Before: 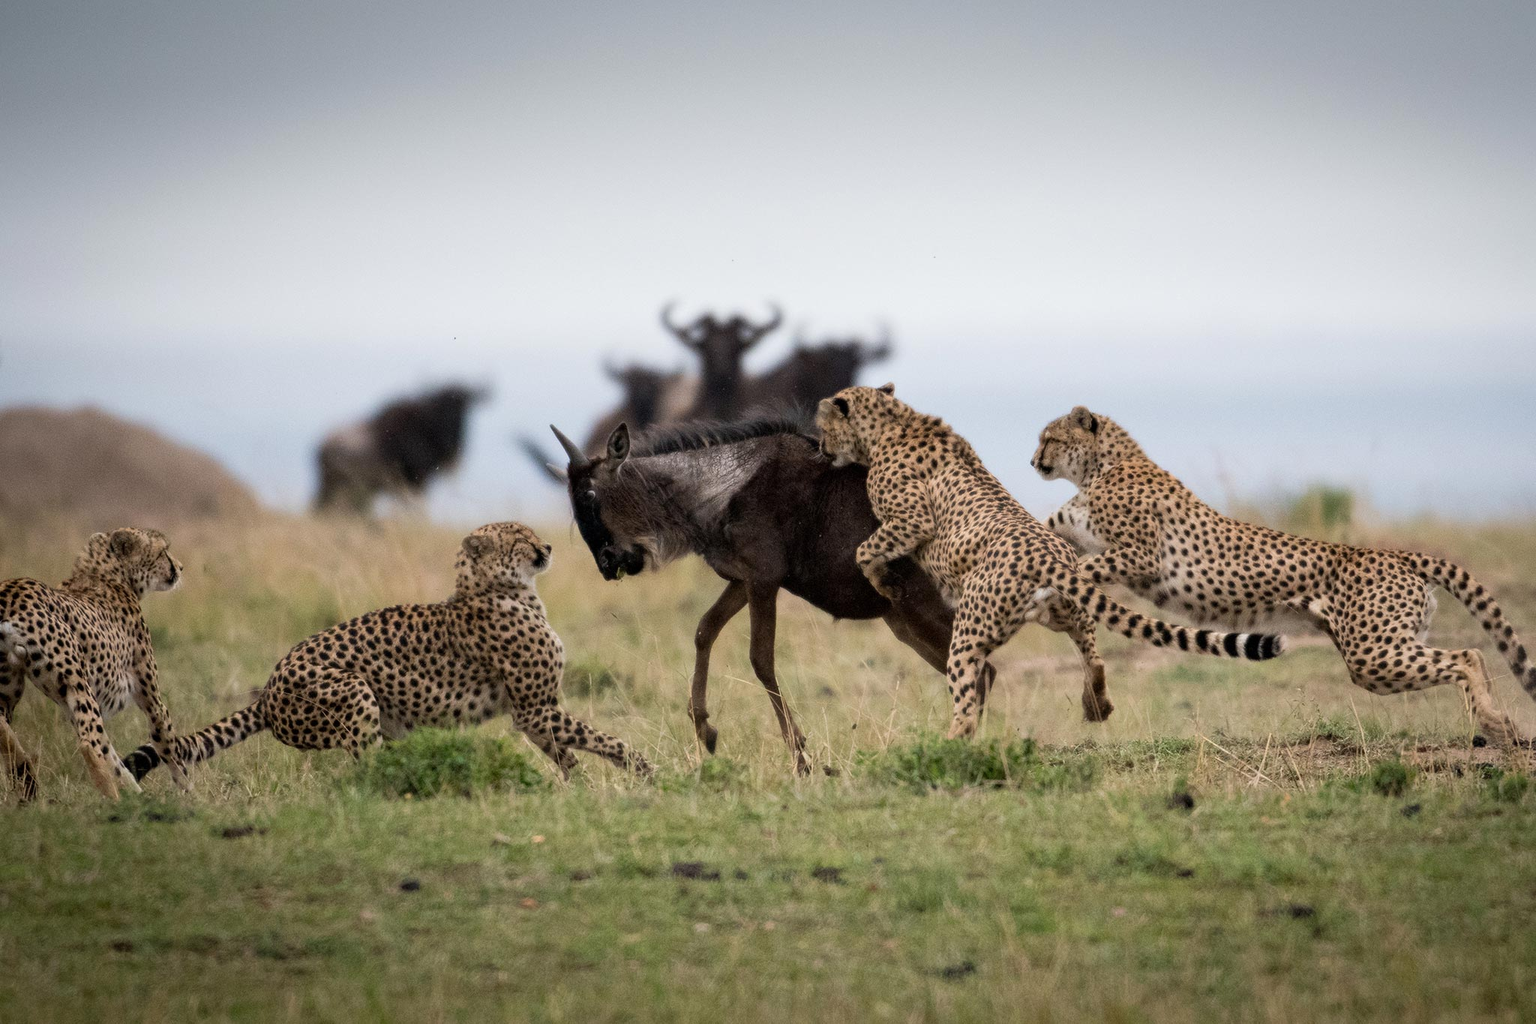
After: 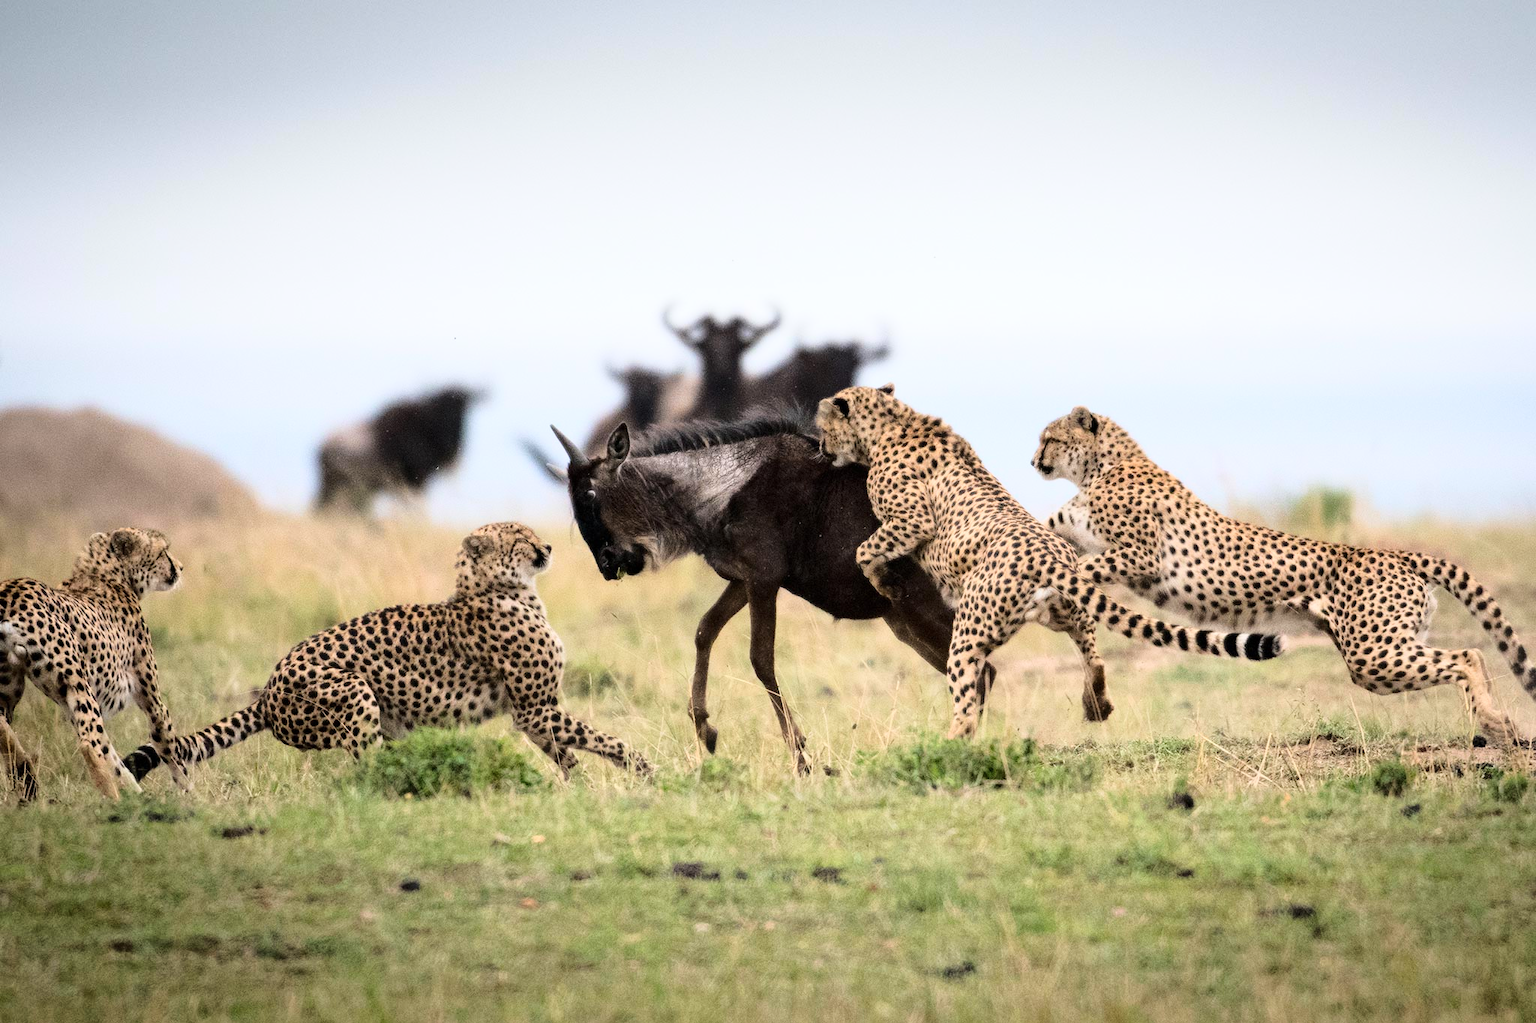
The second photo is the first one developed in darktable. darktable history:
exposure: exposure 0.073 EV, compensate highlight preservation false
base curve: curves: ch0 [(0, 0) (0.028, 0.03) (0.121, 0.232) (0.46, 0.748) (0.859, 0.968) (1, 1)]
